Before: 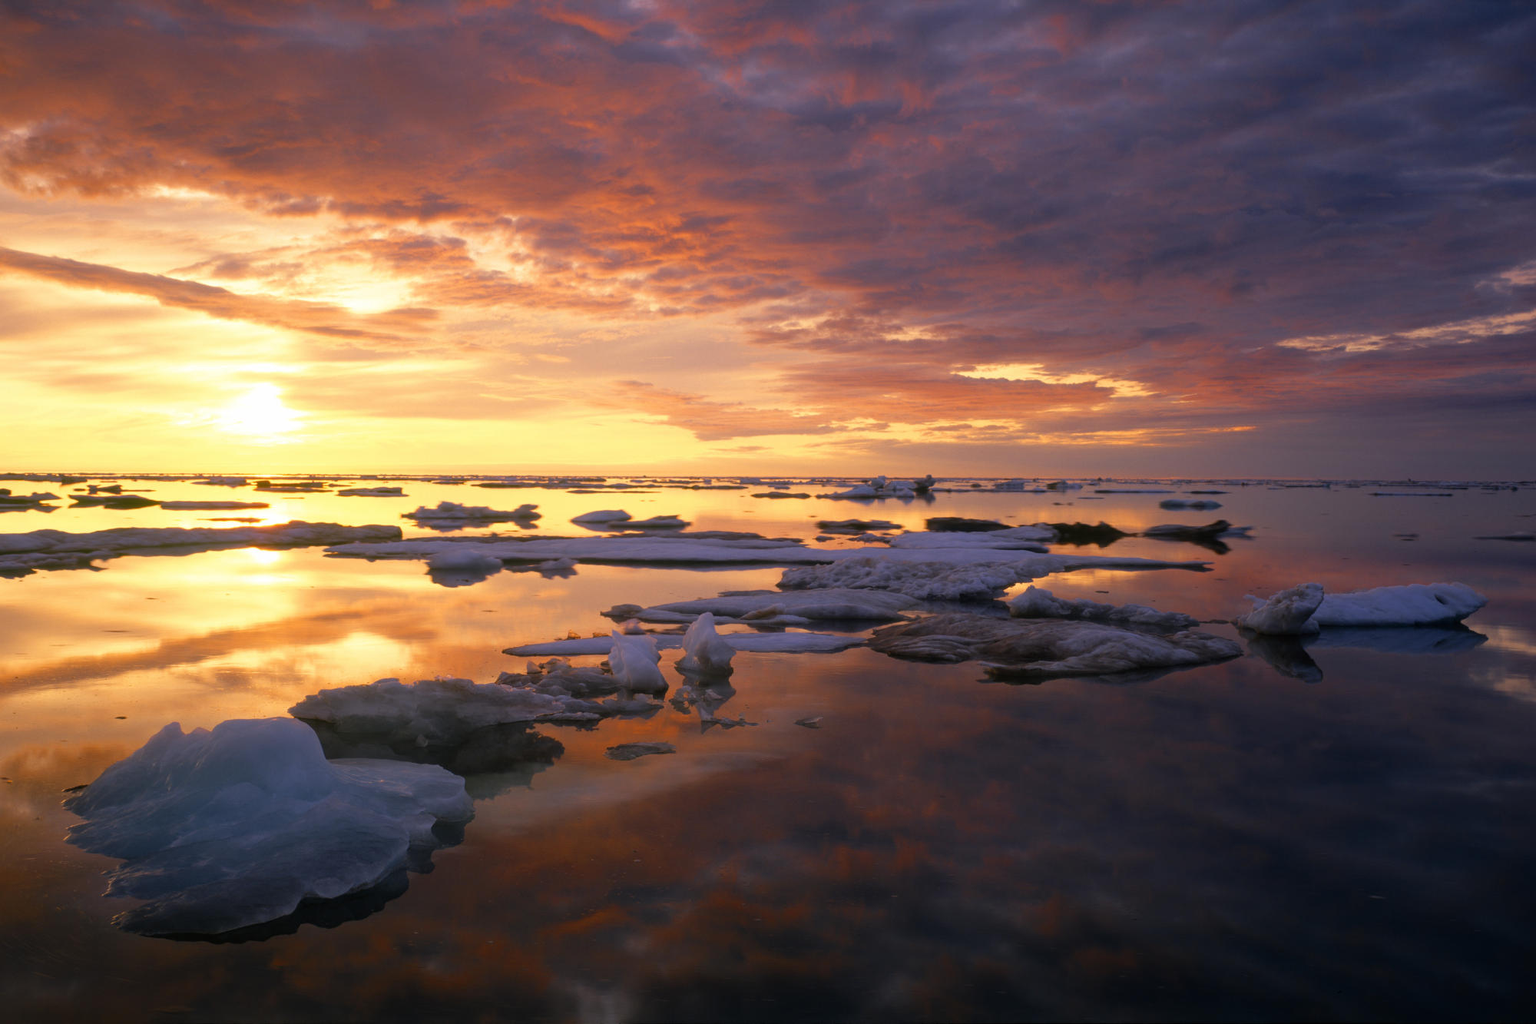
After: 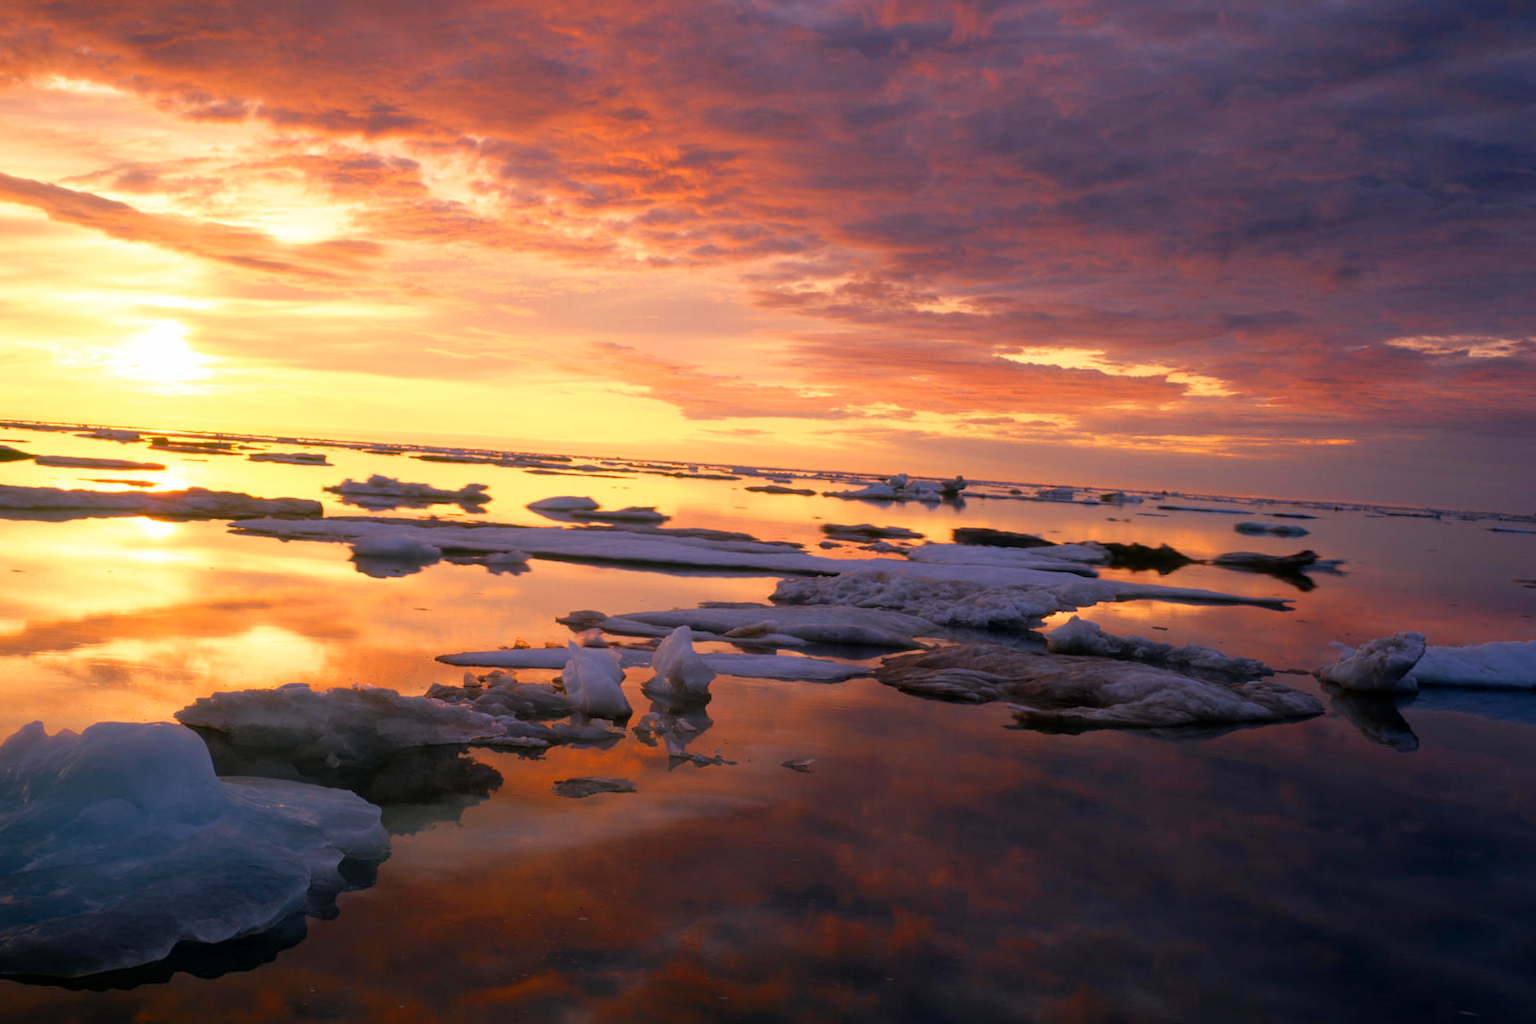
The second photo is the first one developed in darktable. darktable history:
white balance: red 1, blue 1
crop and rotate: angle -3.27°, left 5.211%, top 5.211%, right 4.607%, bottom 4.607%
